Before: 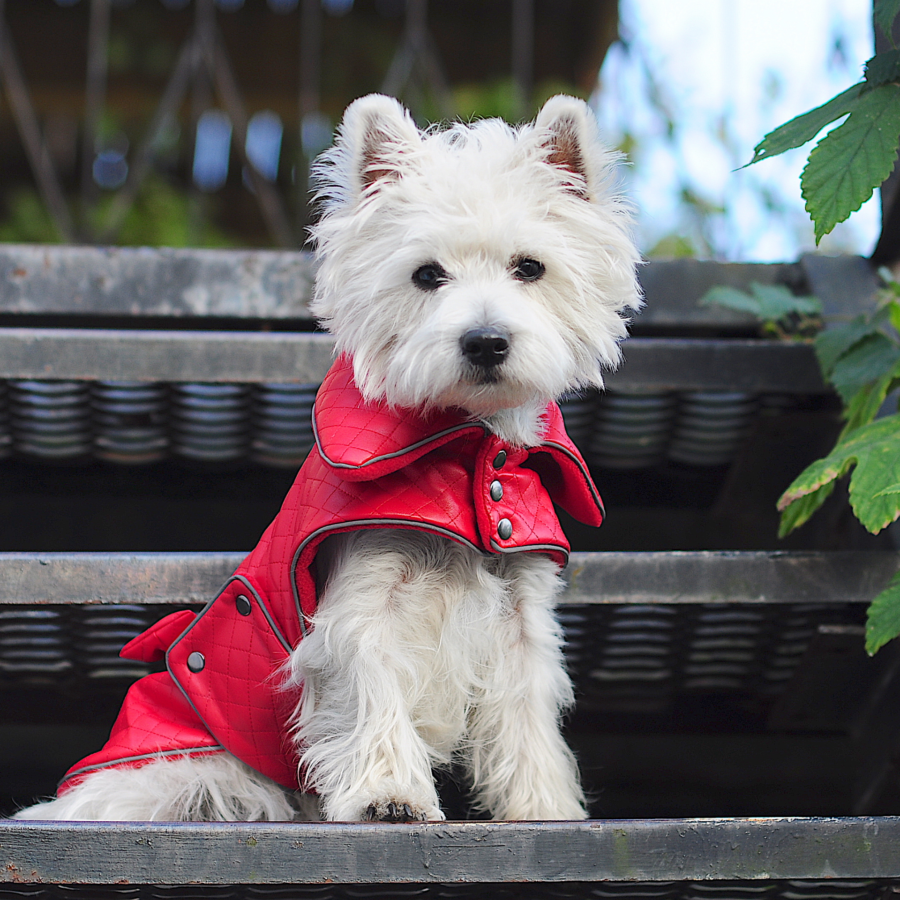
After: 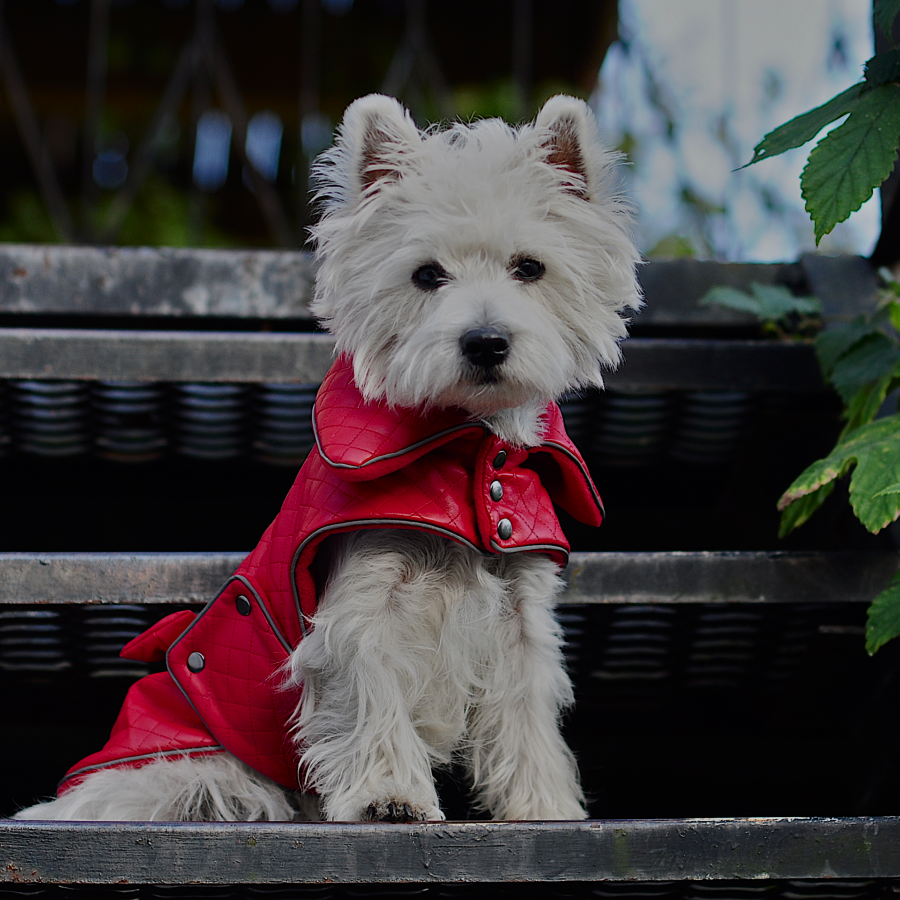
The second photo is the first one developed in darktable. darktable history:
tone equalizer: -7 EV 0.153 EV, -6 EV 0.609 EV, -5 EV 1.14 EV, -4 EV 1.33 EV, -3 EV 1.15 EV, -2 EV 0.6 EV, -1 EV 0.151 EV
exposure: exposure -2.057 EV, compensate exposure bias true, compensate highlight preservation false
contrast brightness saturation: contrast 0.278
